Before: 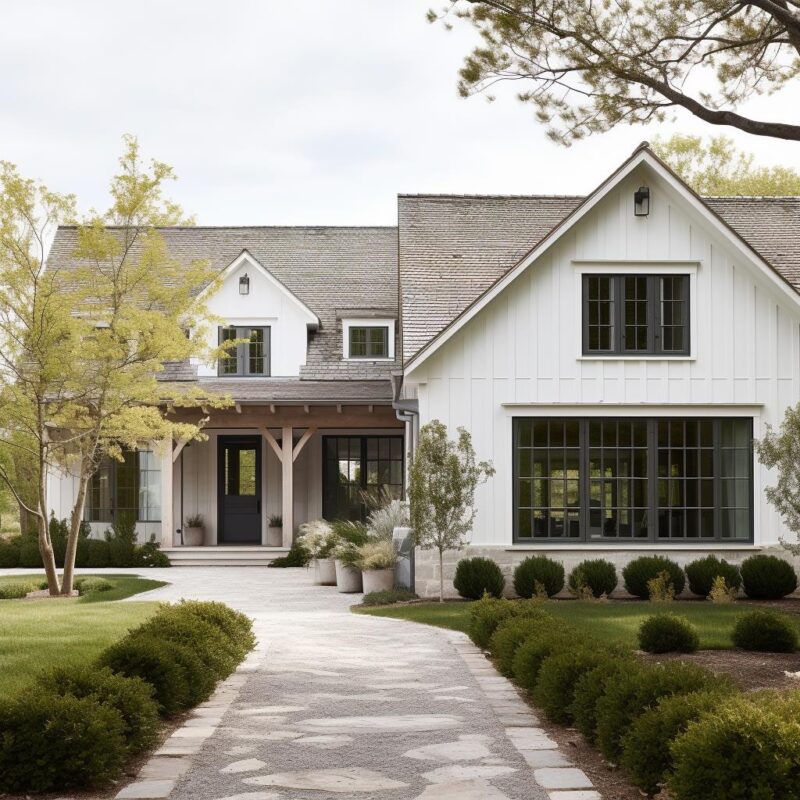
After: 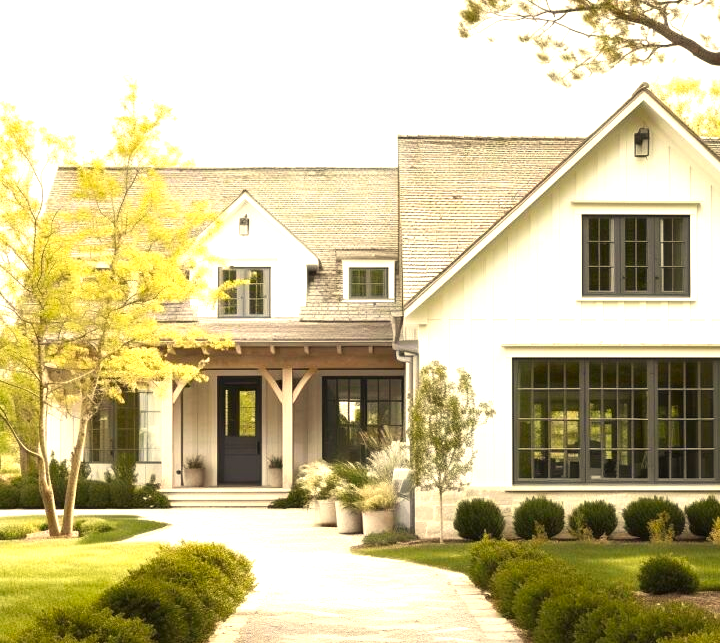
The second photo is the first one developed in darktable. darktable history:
crop: top 7.485%, right 9.901%, bottom 12.102%
exposure: black level correction 0, exposure 1.199 EV, compensate exposure bias true, compensate highlight preservation false
color correction: highlights a* 2.37, highlights b* 23.4
